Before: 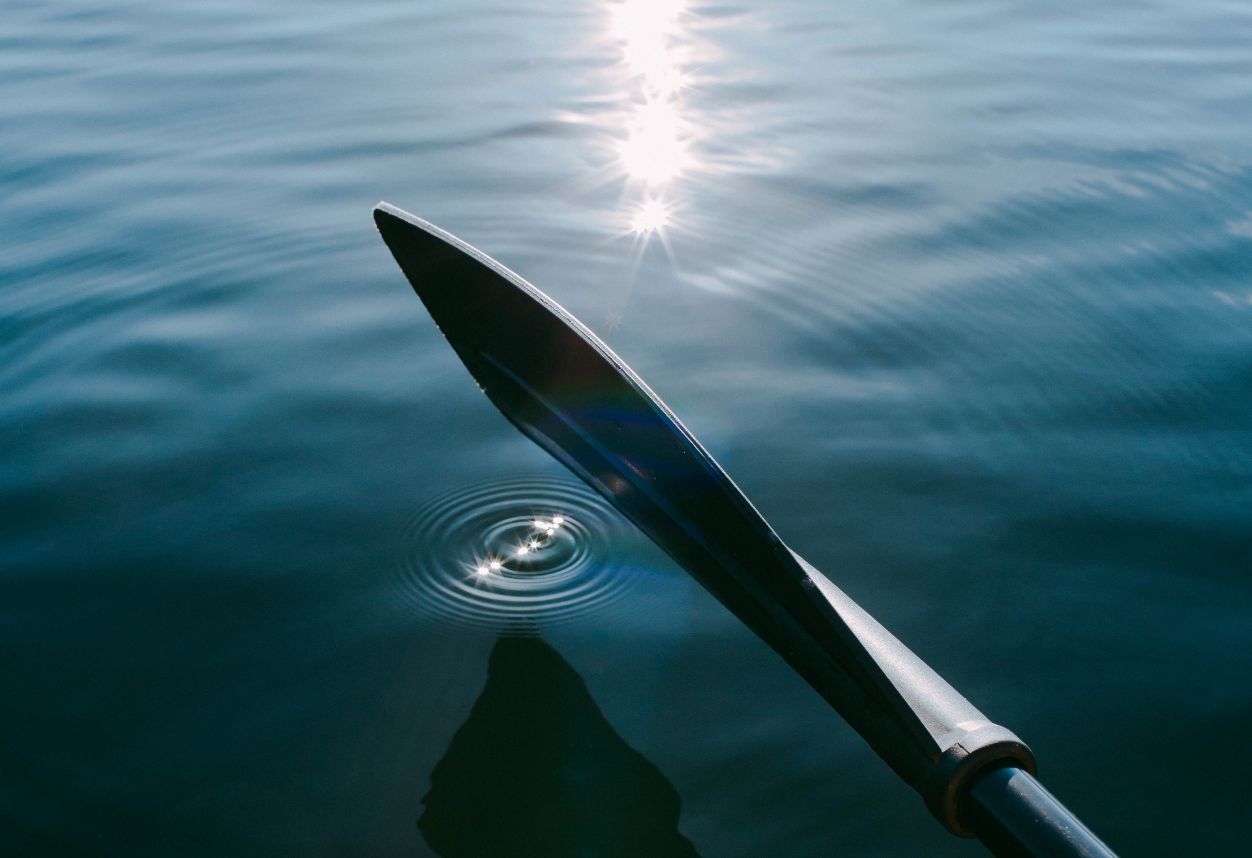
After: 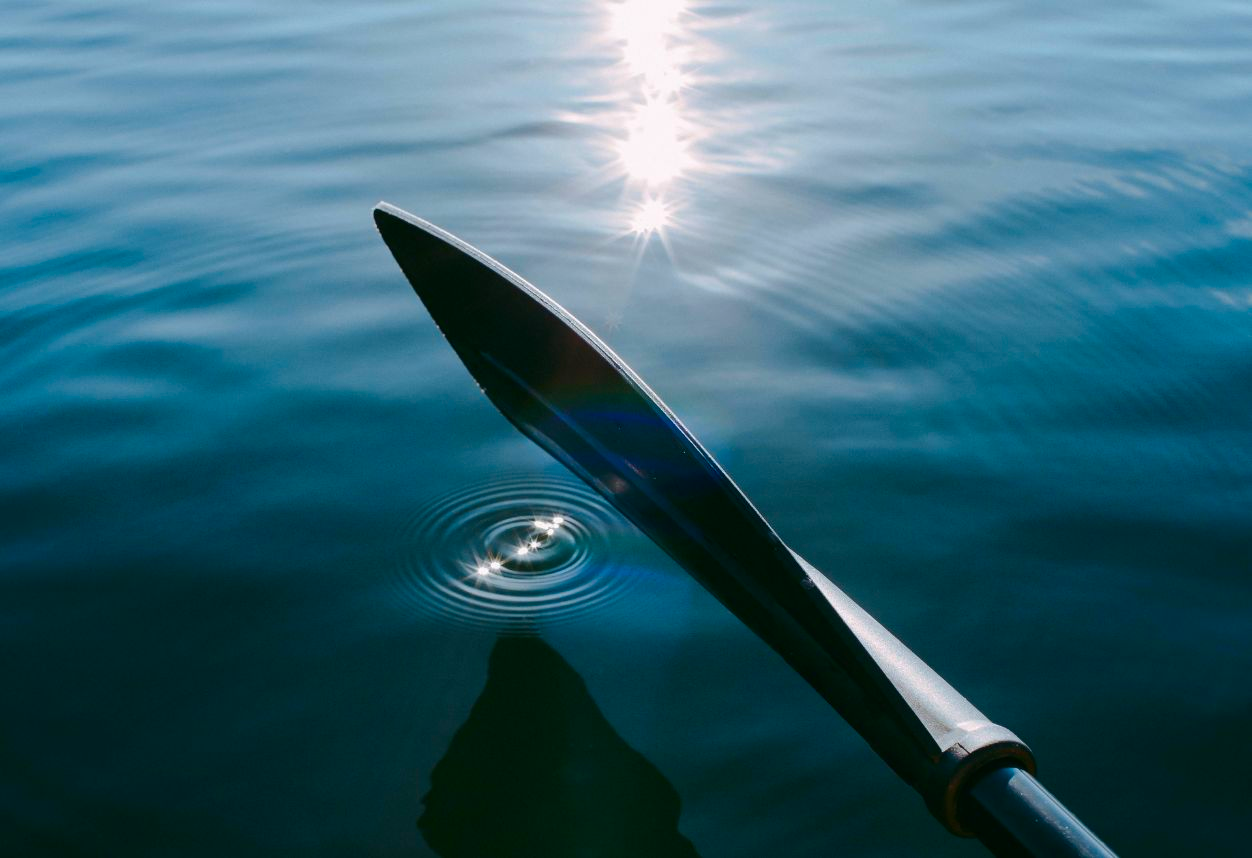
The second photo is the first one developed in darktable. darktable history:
contrast brightness saturation: brightness -0.023, saturation 0.338
